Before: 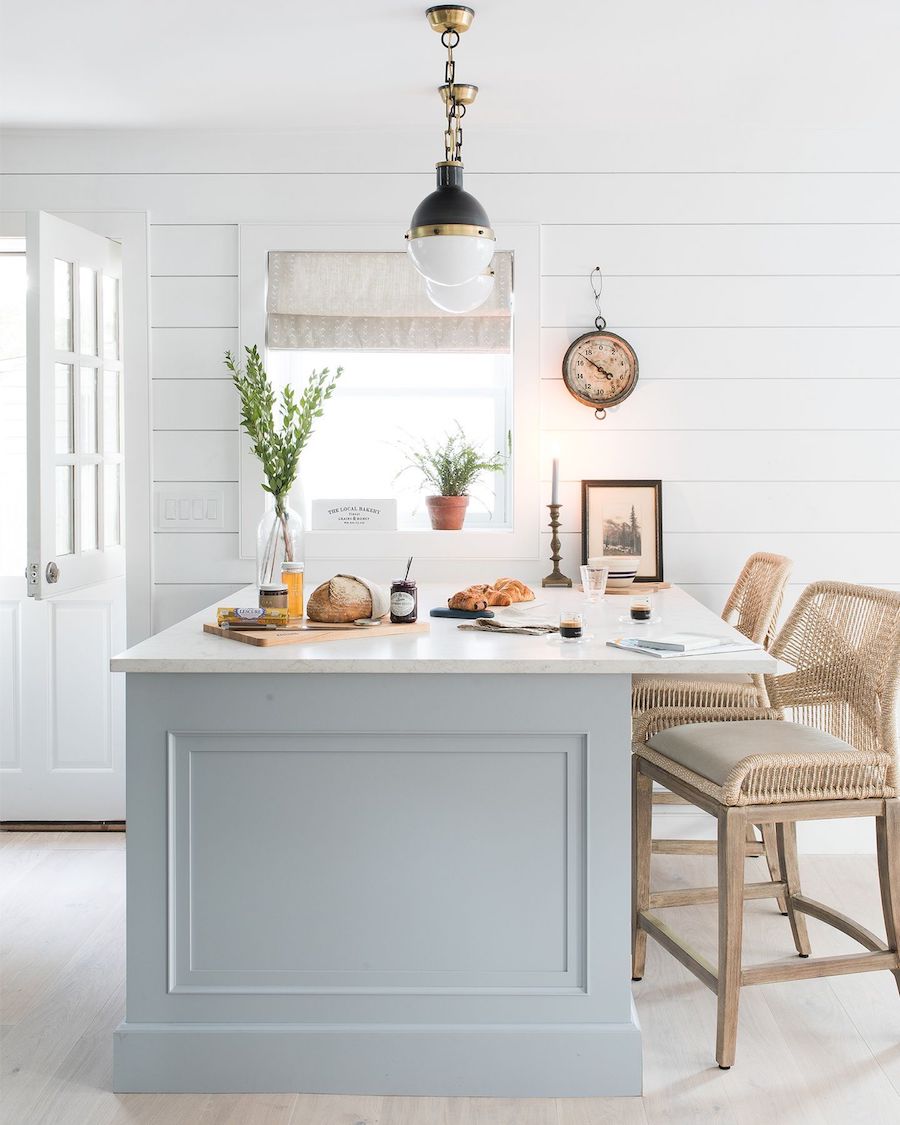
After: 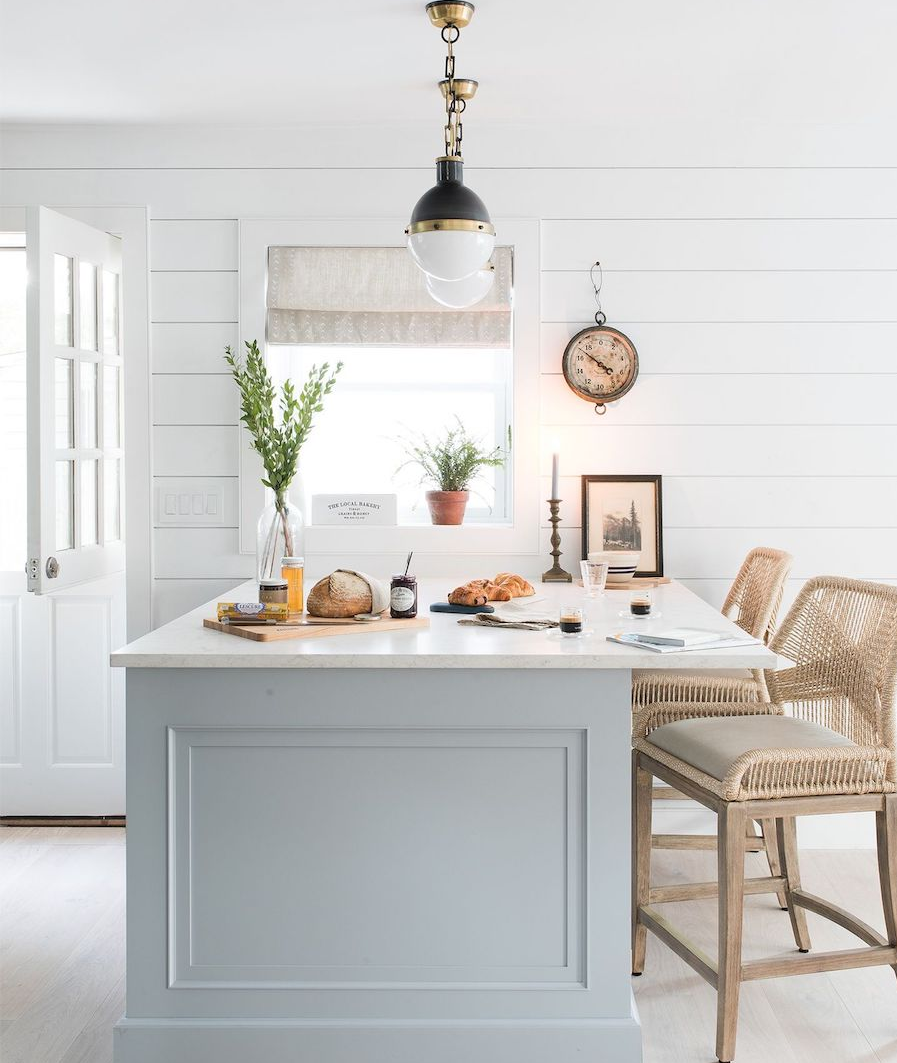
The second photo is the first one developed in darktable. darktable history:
crop: top 0.452%, right 0.254%, bottom 5.028%
